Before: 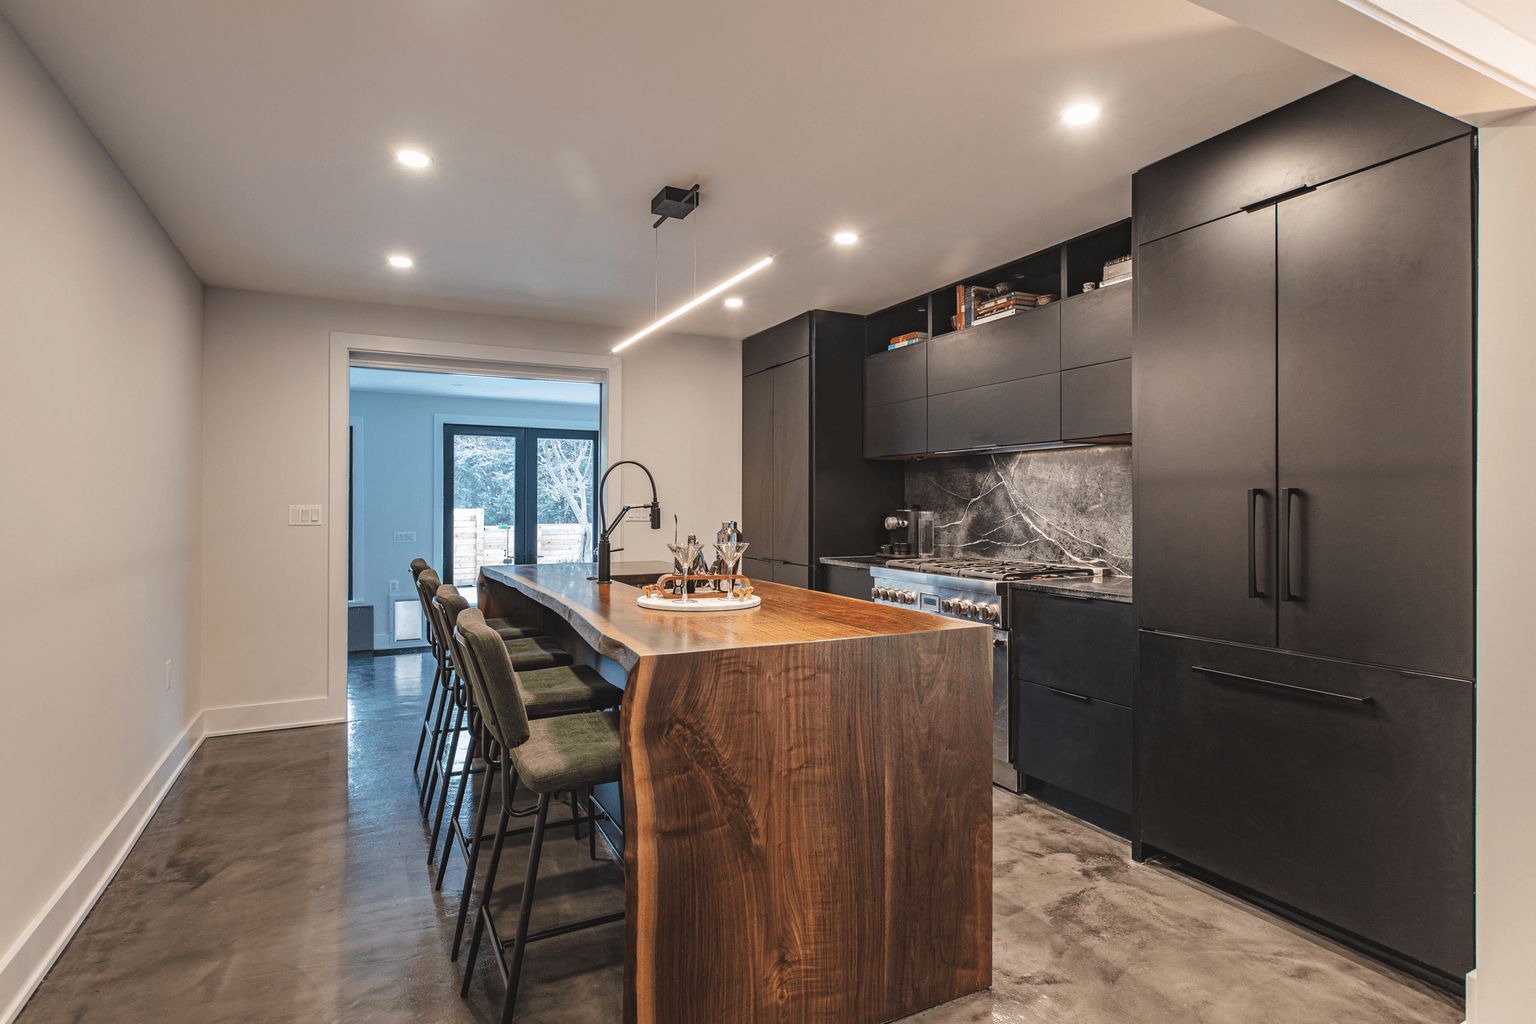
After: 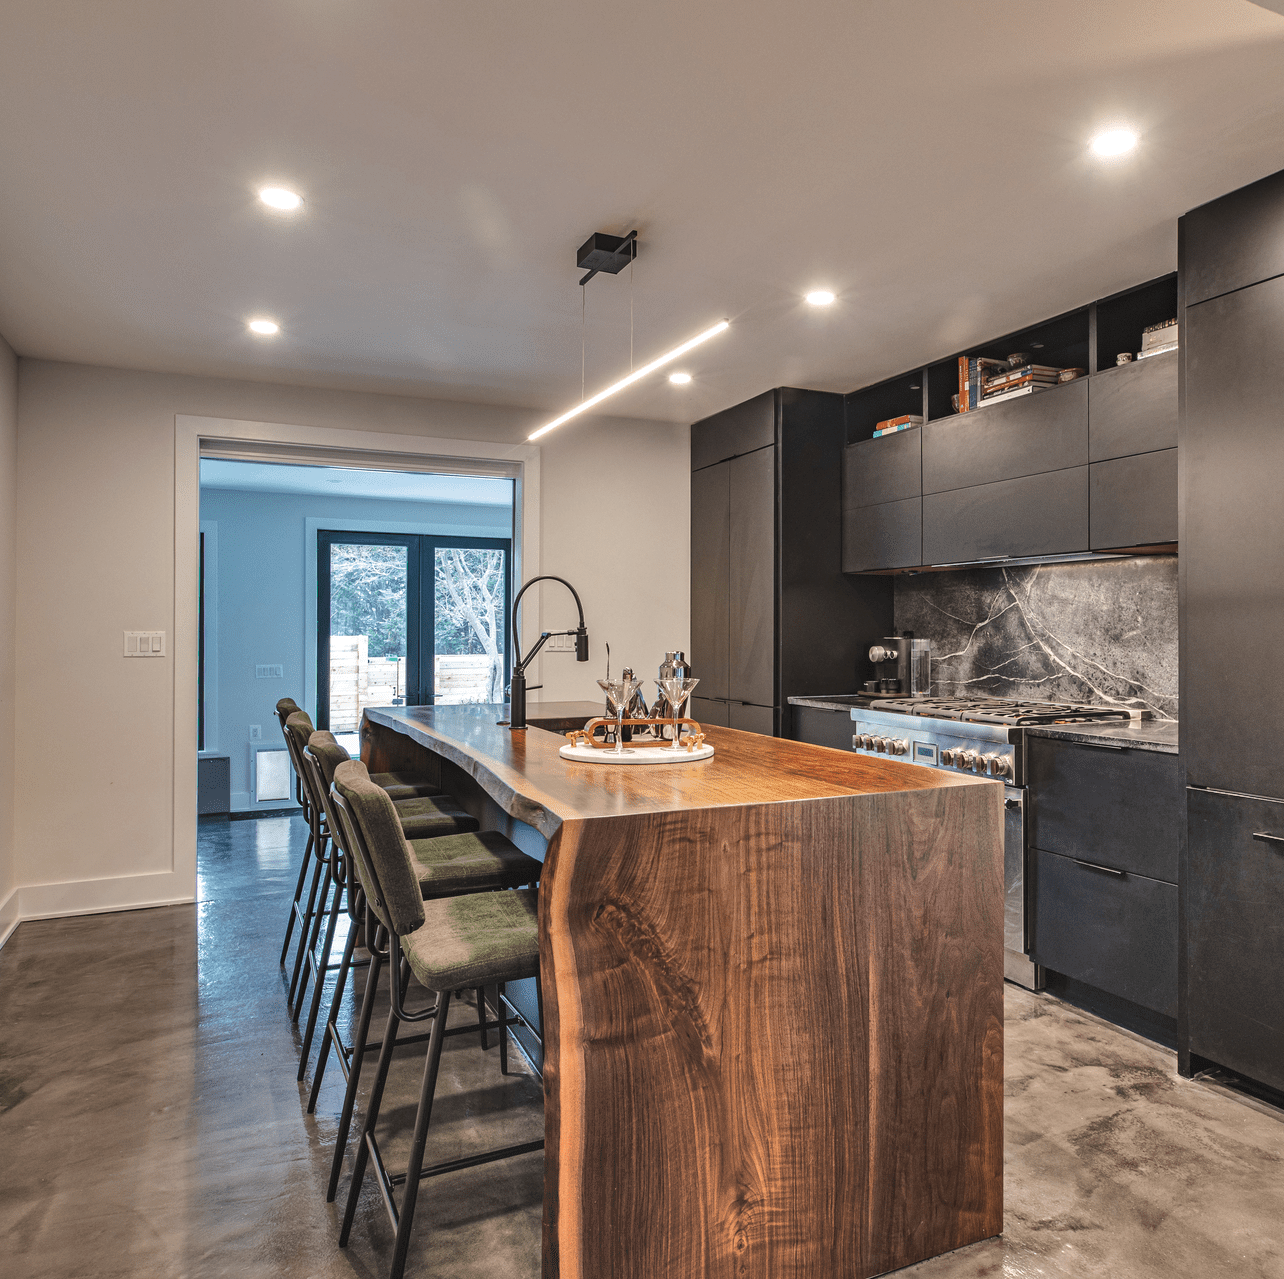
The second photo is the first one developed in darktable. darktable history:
crop and rotate: left 12.355%, right 20.759%
shadows and highlights: shadows 74.61, highlights -61.03, soften with gaussian
local contrast: highlights 105%, shadows 102%, detail 120%, midtone range 0.2
